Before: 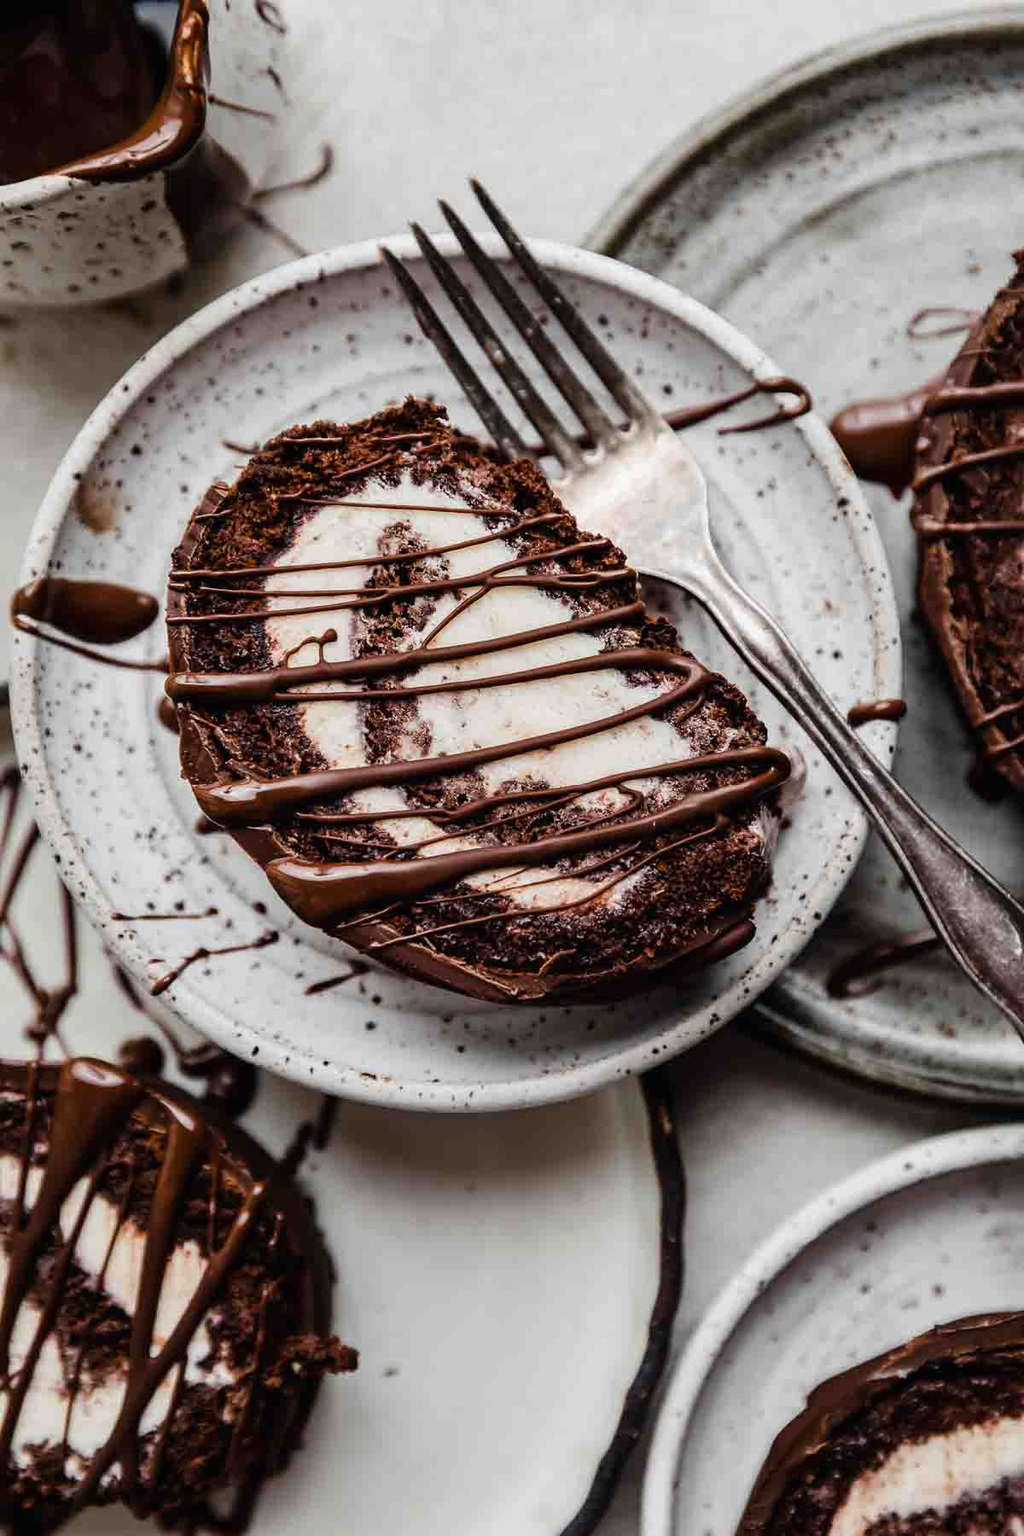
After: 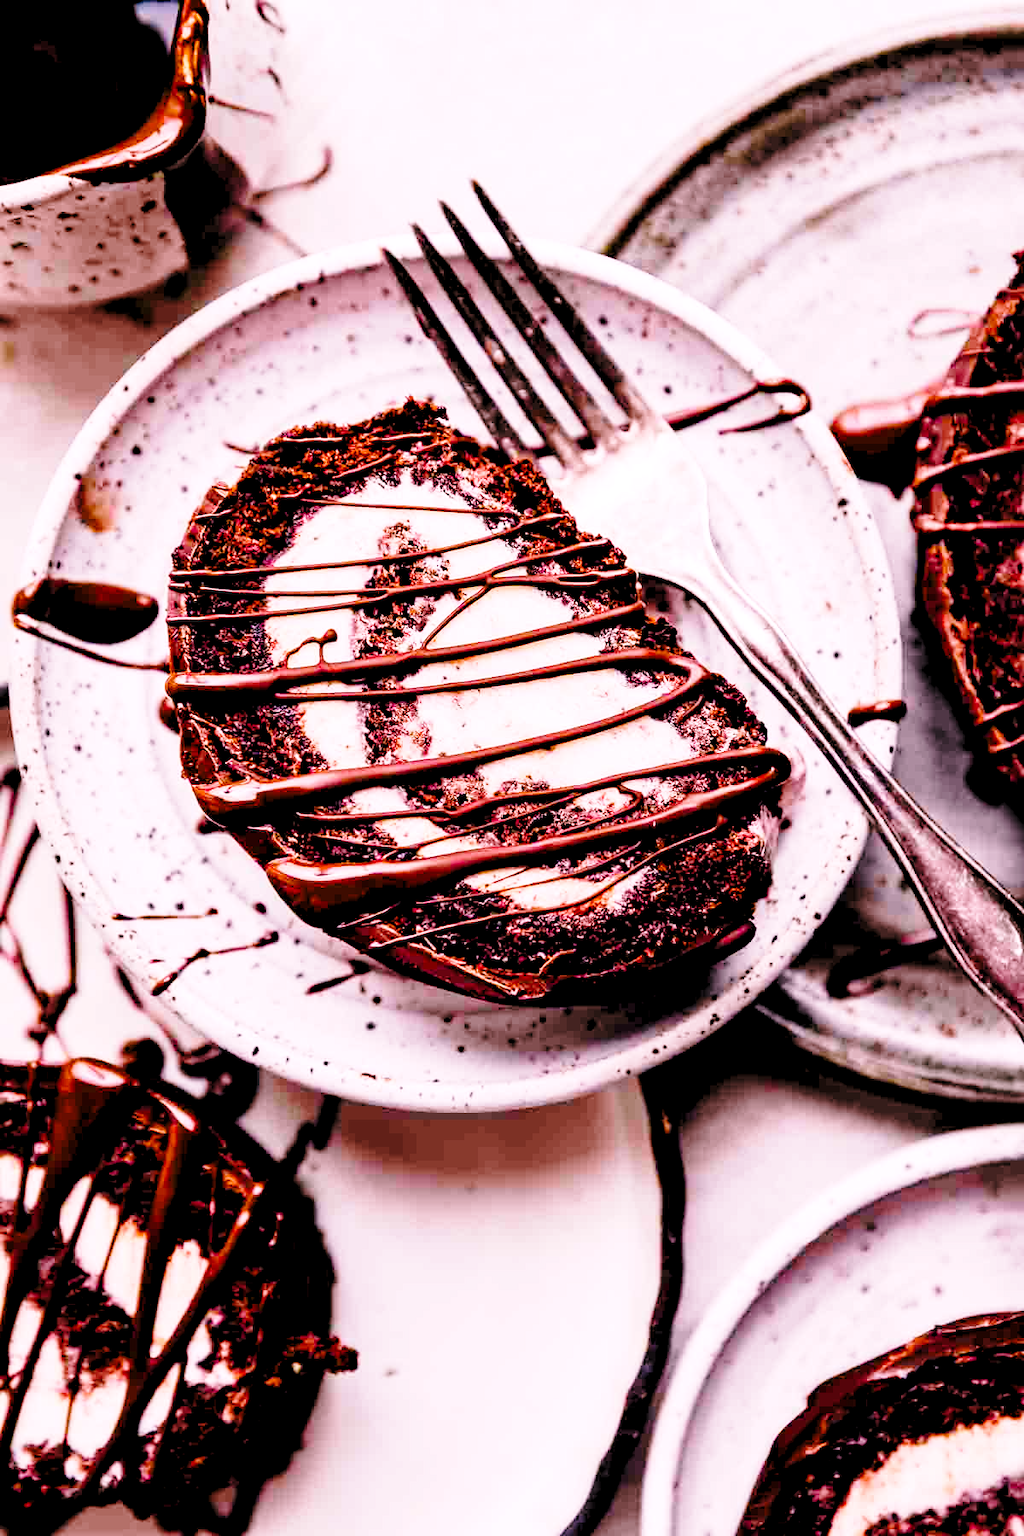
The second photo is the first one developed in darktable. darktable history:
color balance rgb: perceptual saturation grading › global saturation 20%, perceptual saturation grading › highlights -25%, perceptual saturation grading › shadows 50%
white balance: red 1.188, blue 1.11
base curve: curves: ch0 [(0, 0) (0.028, 0.03) (0.121, 0.232) (0.46, 0.748) (0.859, 0.968) (1, 1)], preserve colors none
rgb levels: levels [[0.013, 0.434, 0.89], [0, 0.5, 1], [0, 0.5, 1]]
